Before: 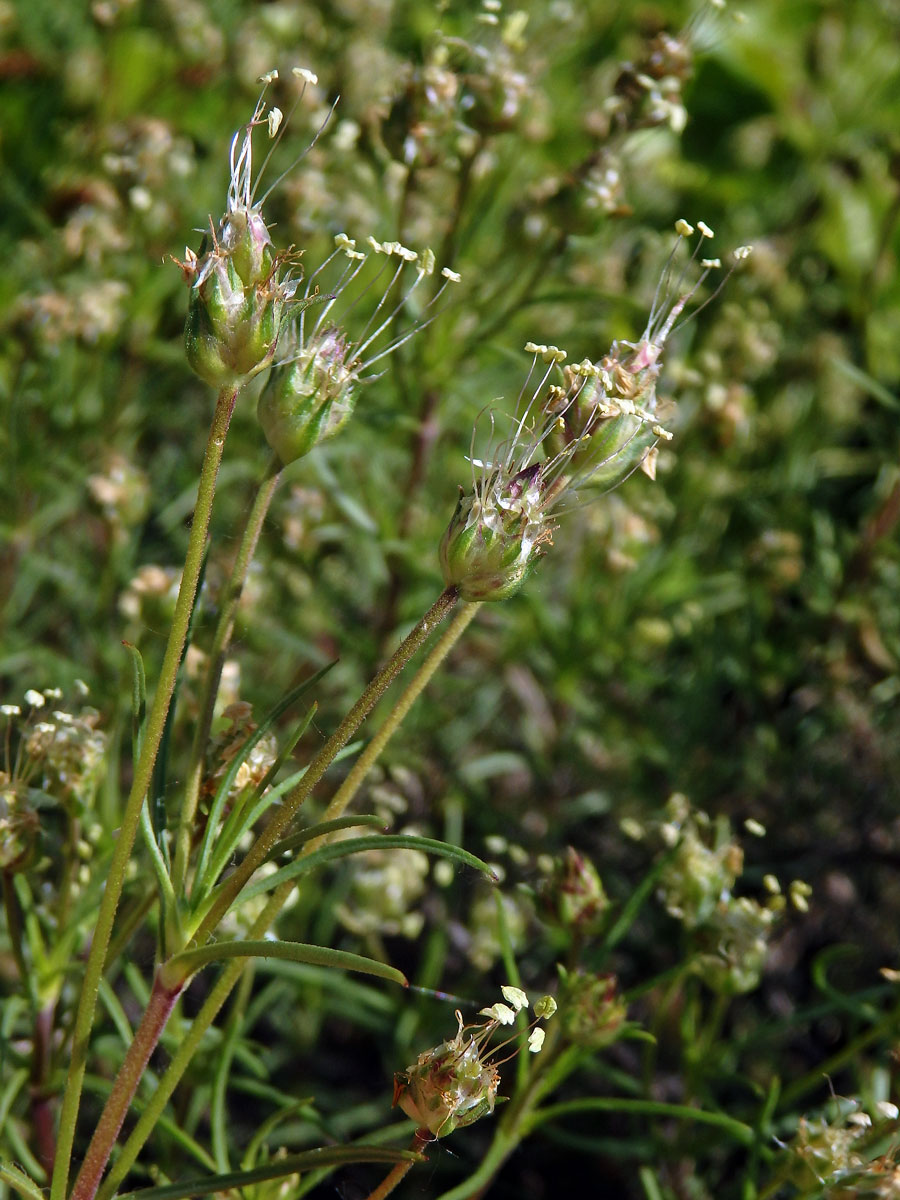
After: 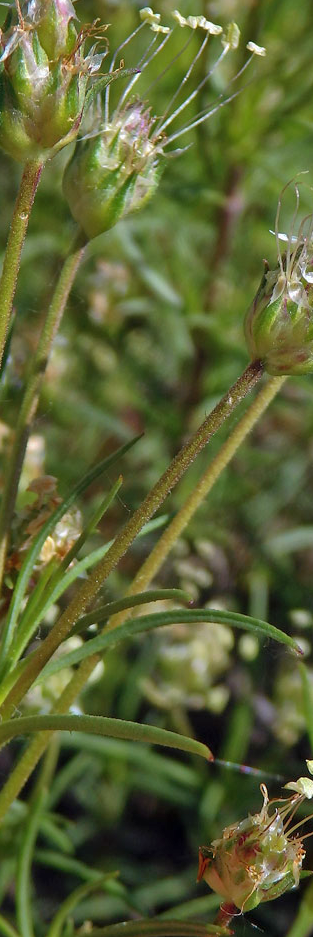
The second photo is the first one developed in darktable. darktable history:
shadows and highlights: on, module defaults
crop and rotate: left 21.754%, top 18.89%, right 43.458%, bottom 2.981%
